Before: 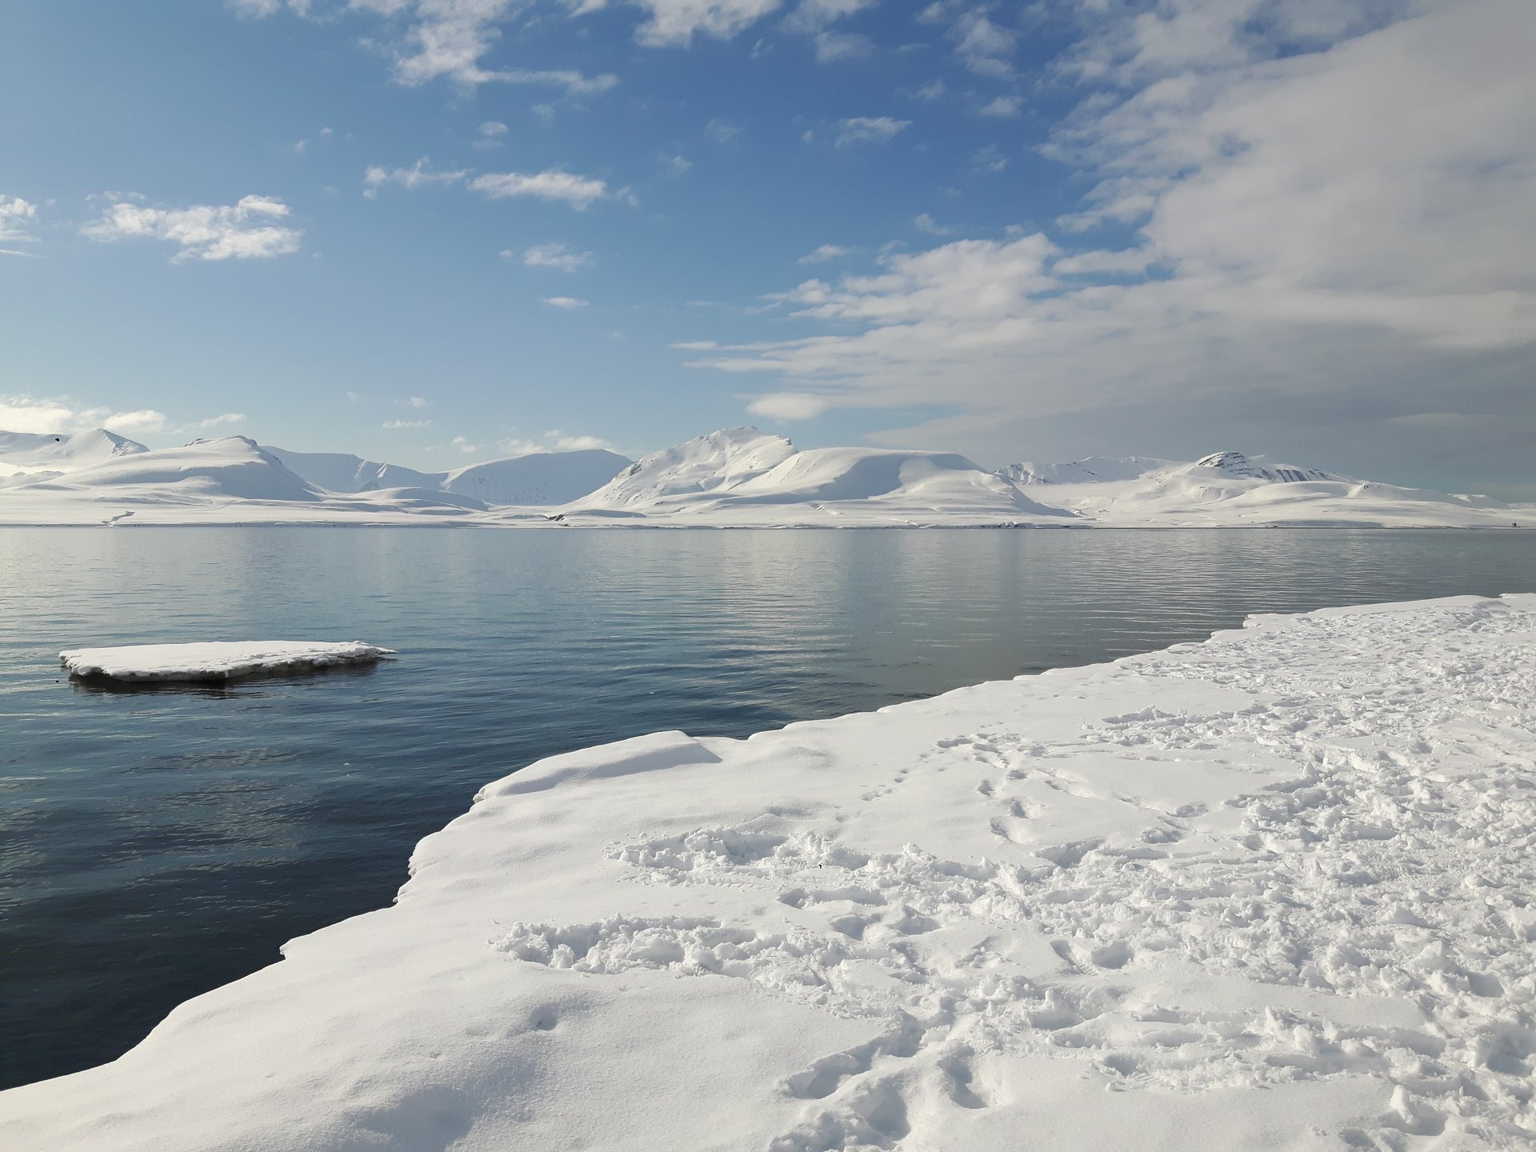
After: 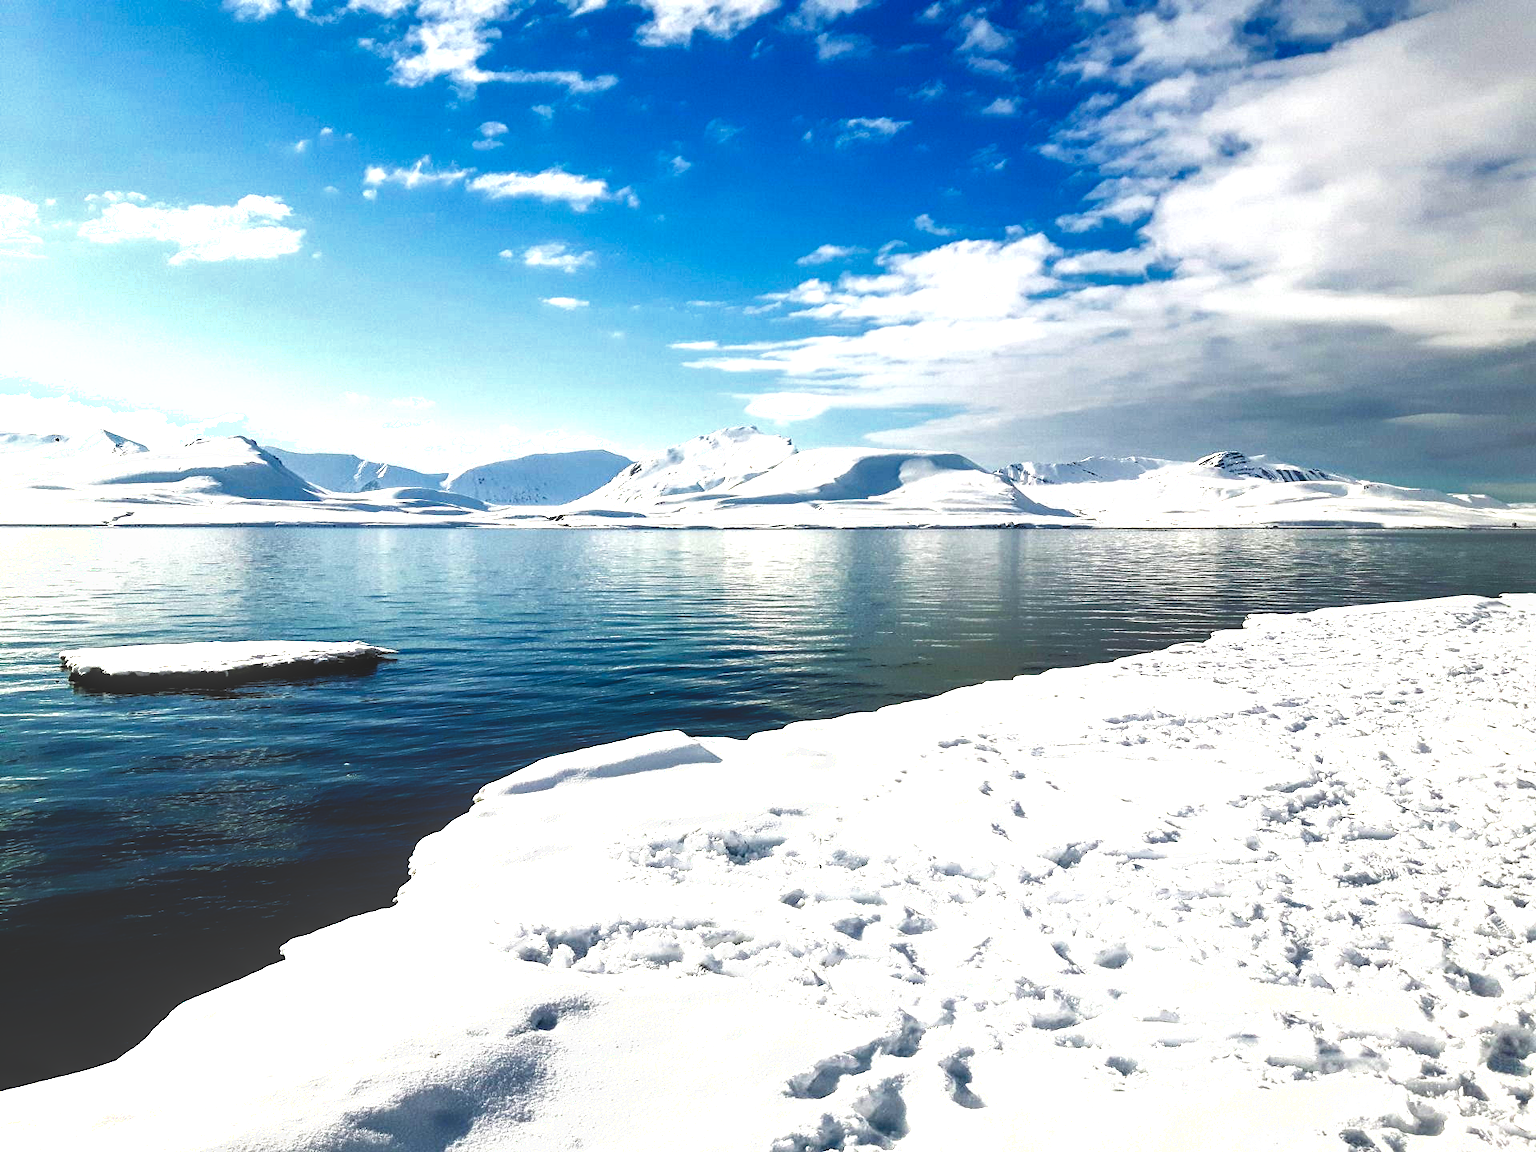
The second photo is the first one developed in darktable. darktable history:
local contrast: on, module defaults
contrast brightness saturation: brightness -0.246, saturation 0.204
base curve: curves: ch0 [(0, 0.036) (0.083, 0.04) (0.804, 1)], preserve colors none
shadows and highlights: radius 126.02, shadows 30.55, highlights -31.11, low approximation 0.01, soften with gaussian
exposure: black level correction 0, exposure 0.895 EV, compensate highlight preservation false
